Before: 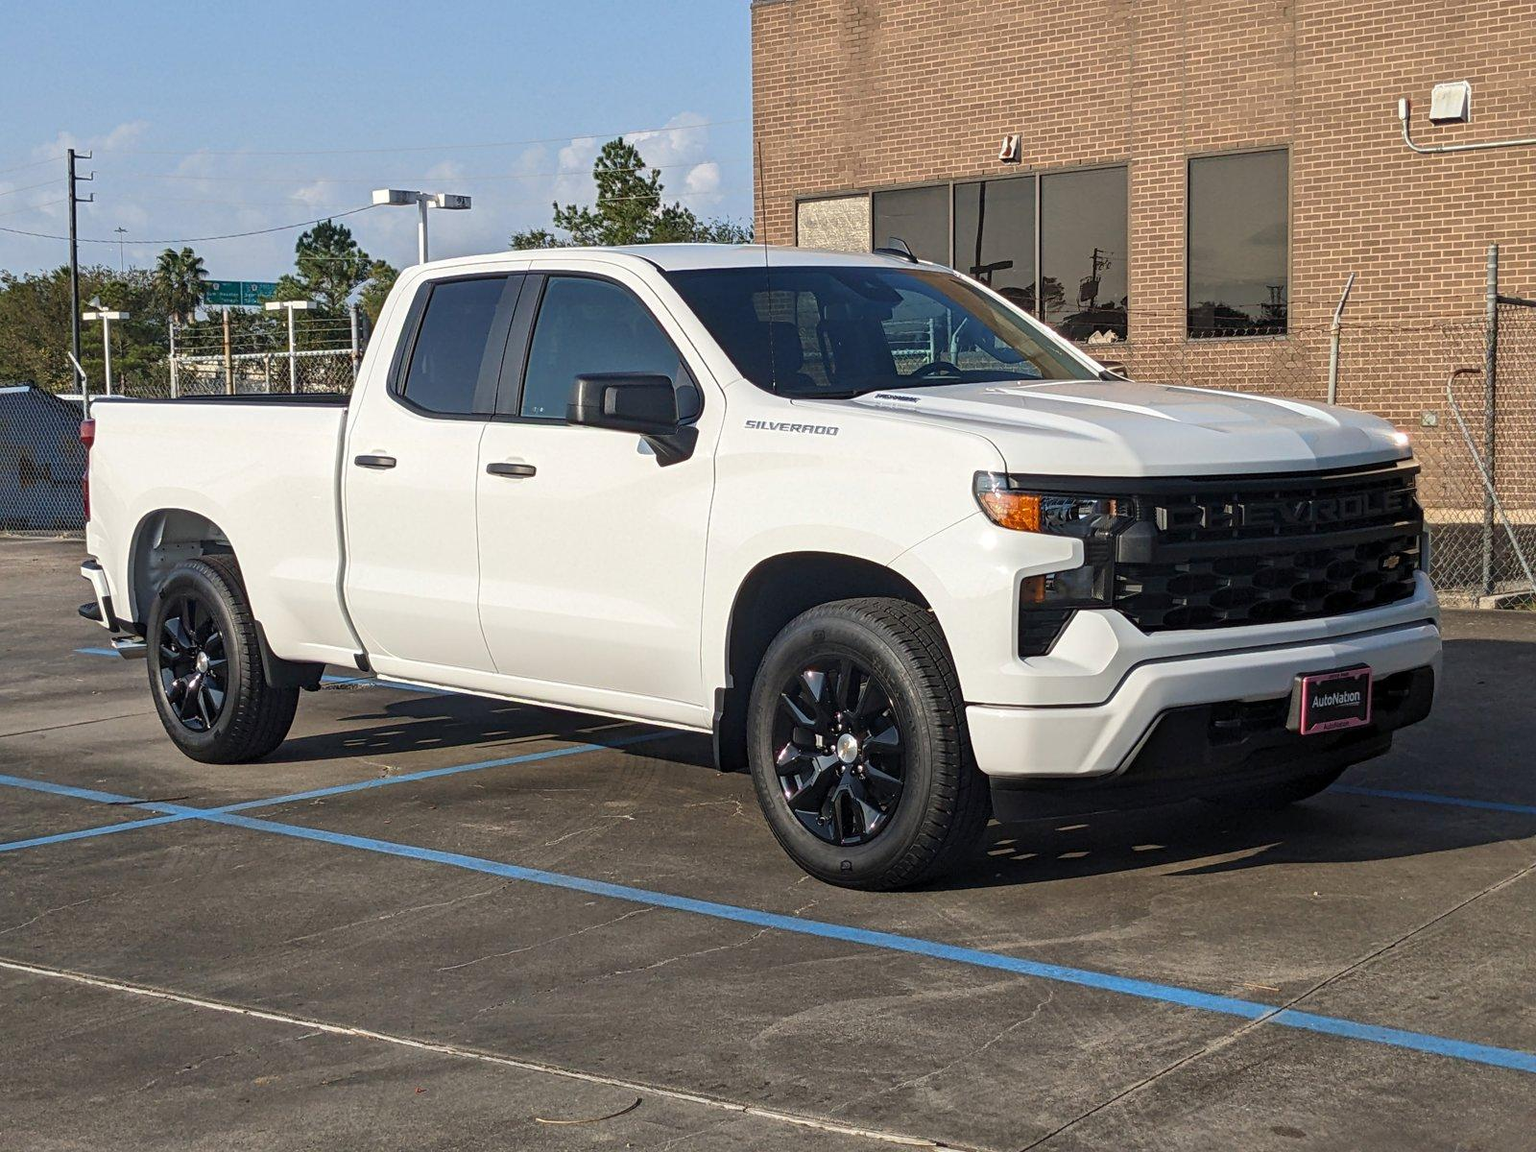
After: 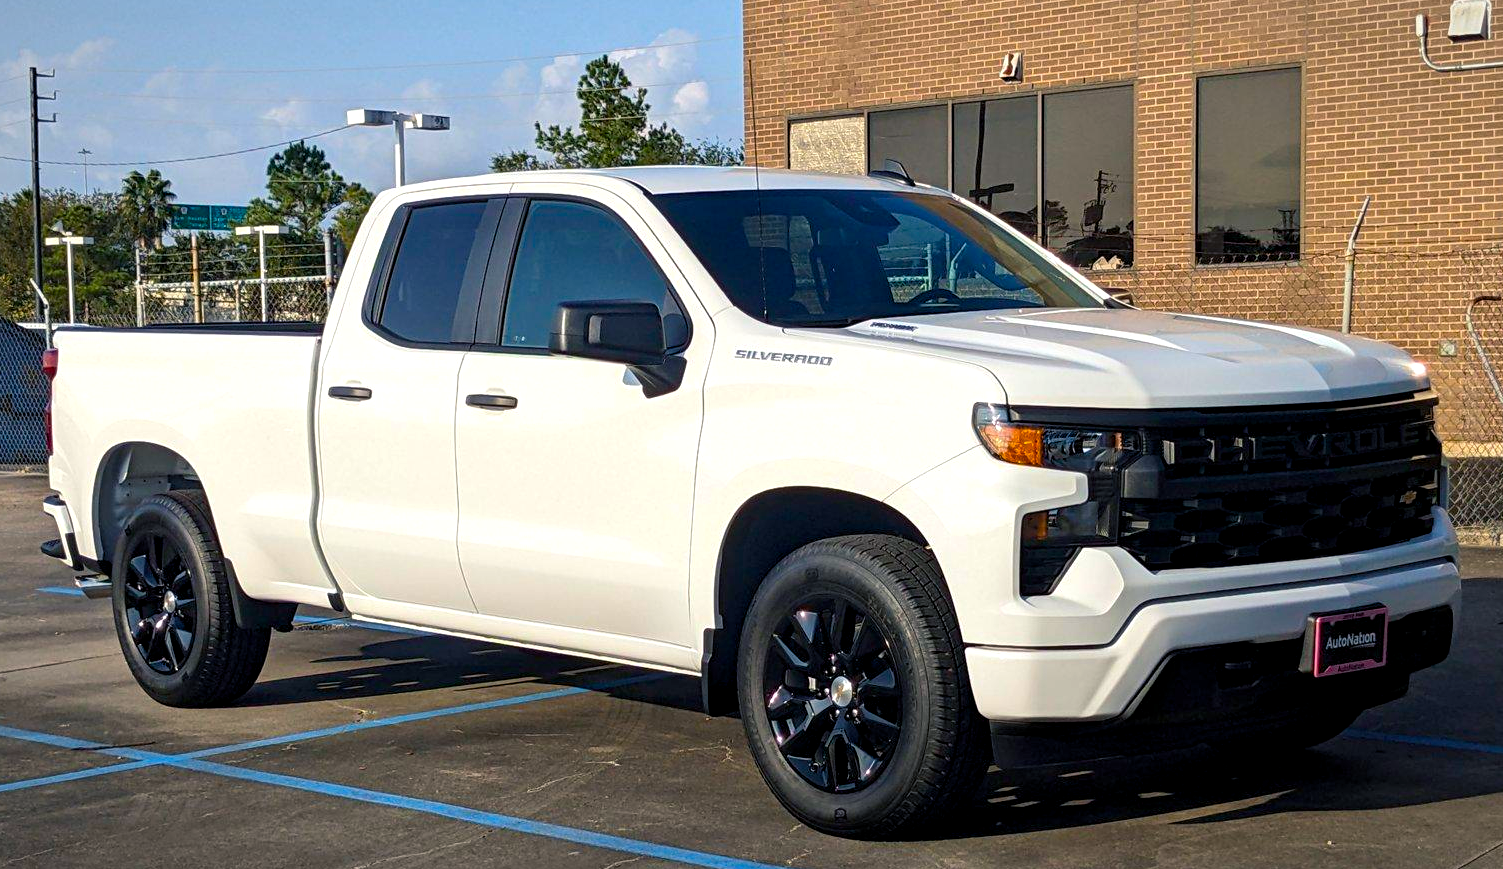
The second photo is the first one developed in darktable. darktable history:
crop: left 2.571%, top 7.388%, right 3.451%, bottom 20.195%
color balance rgb: shadows lift › chroma 4.084%, shadows lift › hue 251.75°, global offset › luminance -0.495%, perceptual saturation grading › global saturation 29.852%, global vibrance 25.014%, contrast 10.366%
vignetting: fall-off start 98.48%, fall-off radius 99.6%, width/height ratio 1.425
